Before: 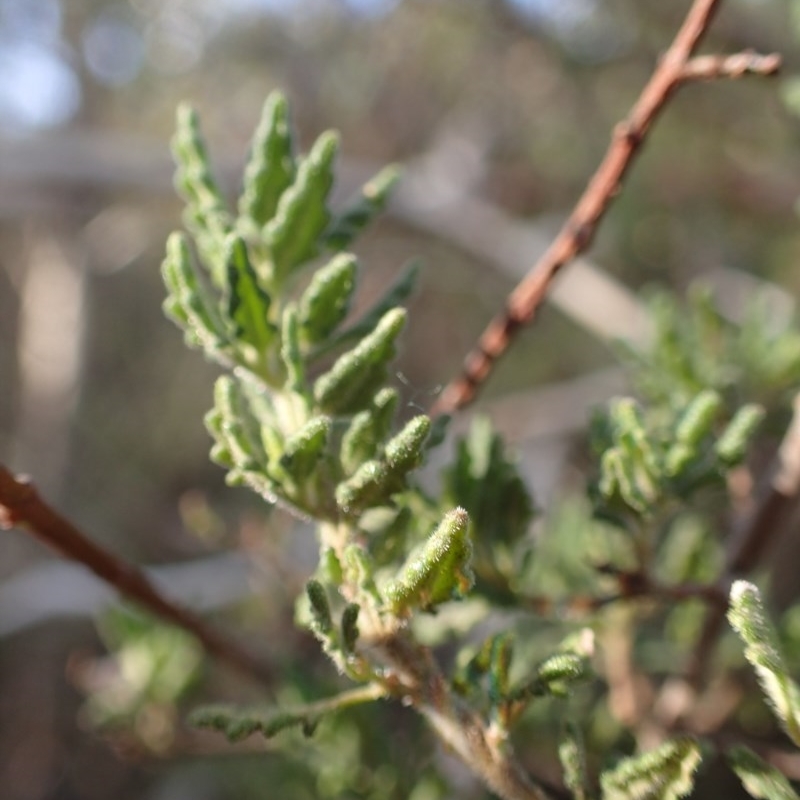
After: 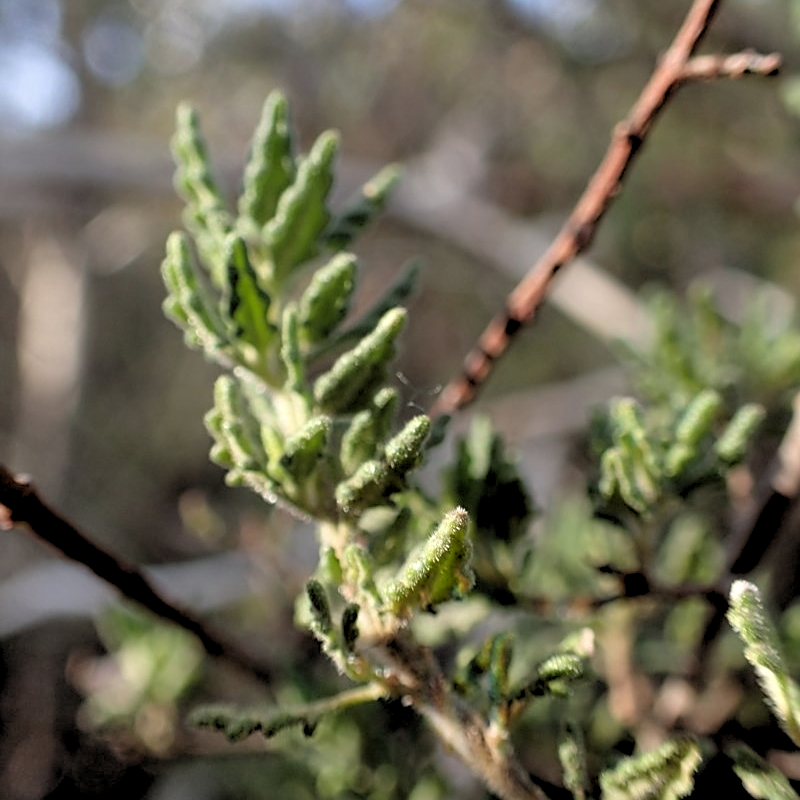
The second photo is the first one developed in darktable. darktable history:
rgb levels: levels [[0.034, 0.472, 0.904], [0, 0.5, 1], [0, 0.5, 1]]
shadows and highlights: white point adjustment -3.64, highlights -63.34, highlights color adjustment 42%, soften with gaussian
sharpen: radius 1.967
